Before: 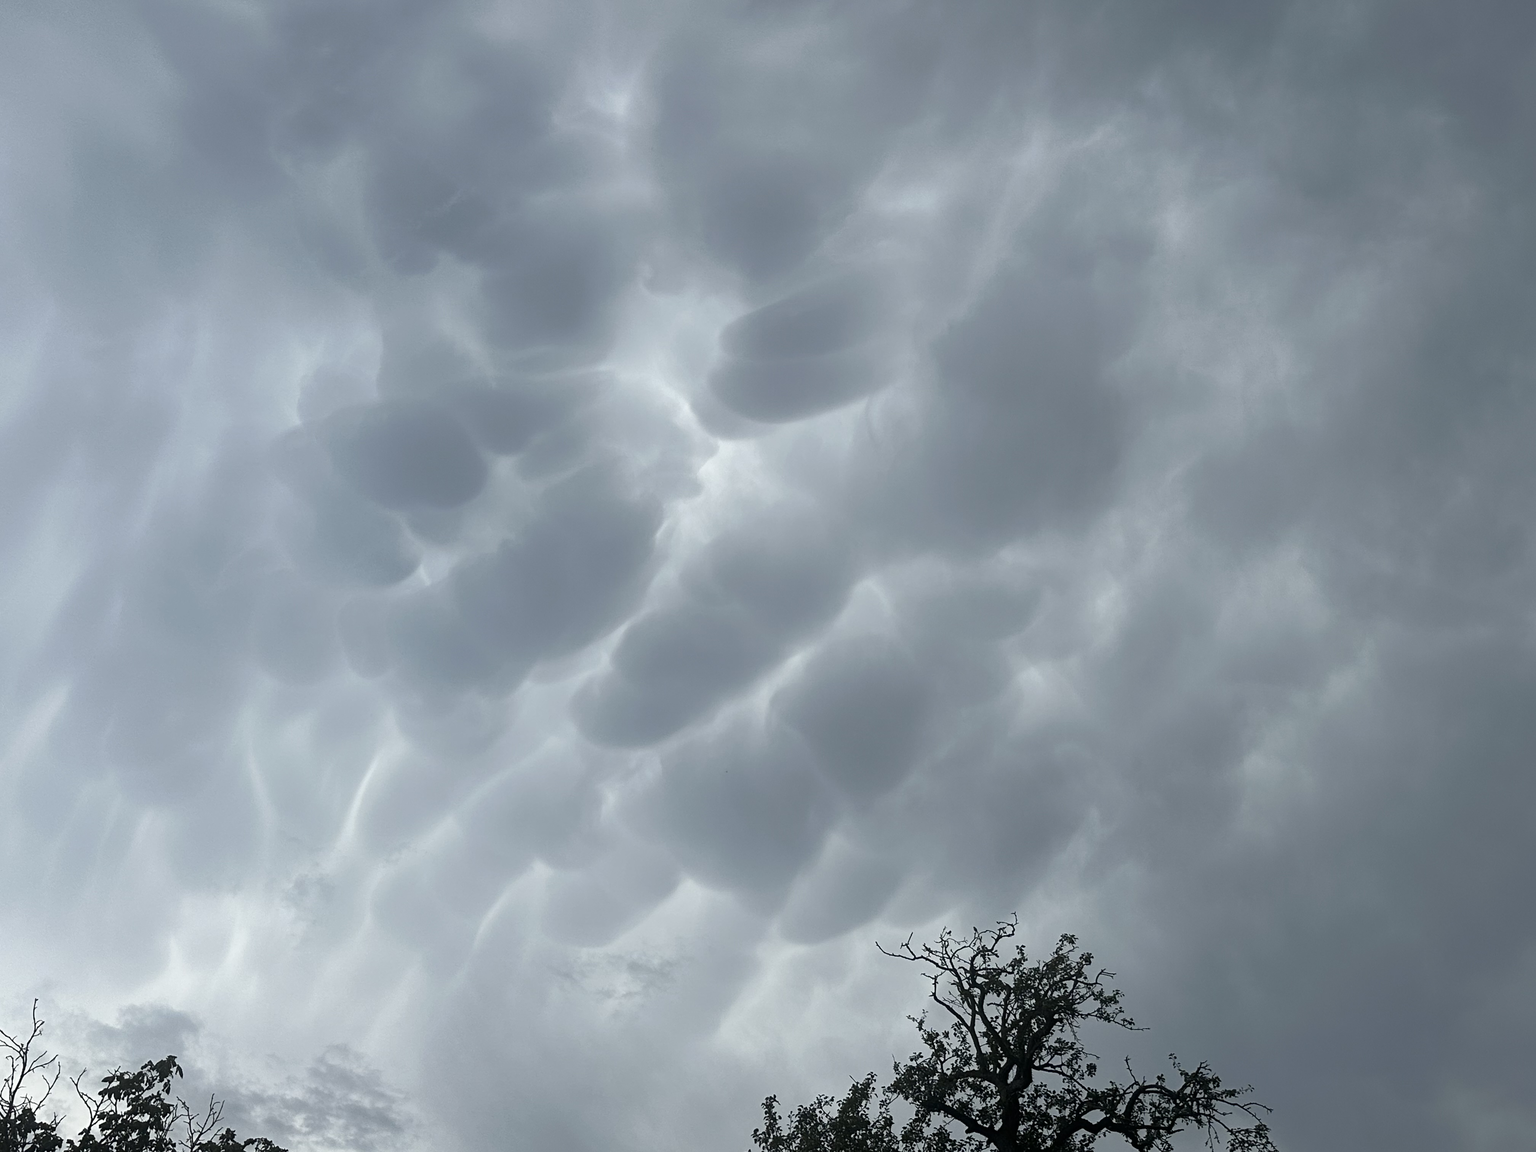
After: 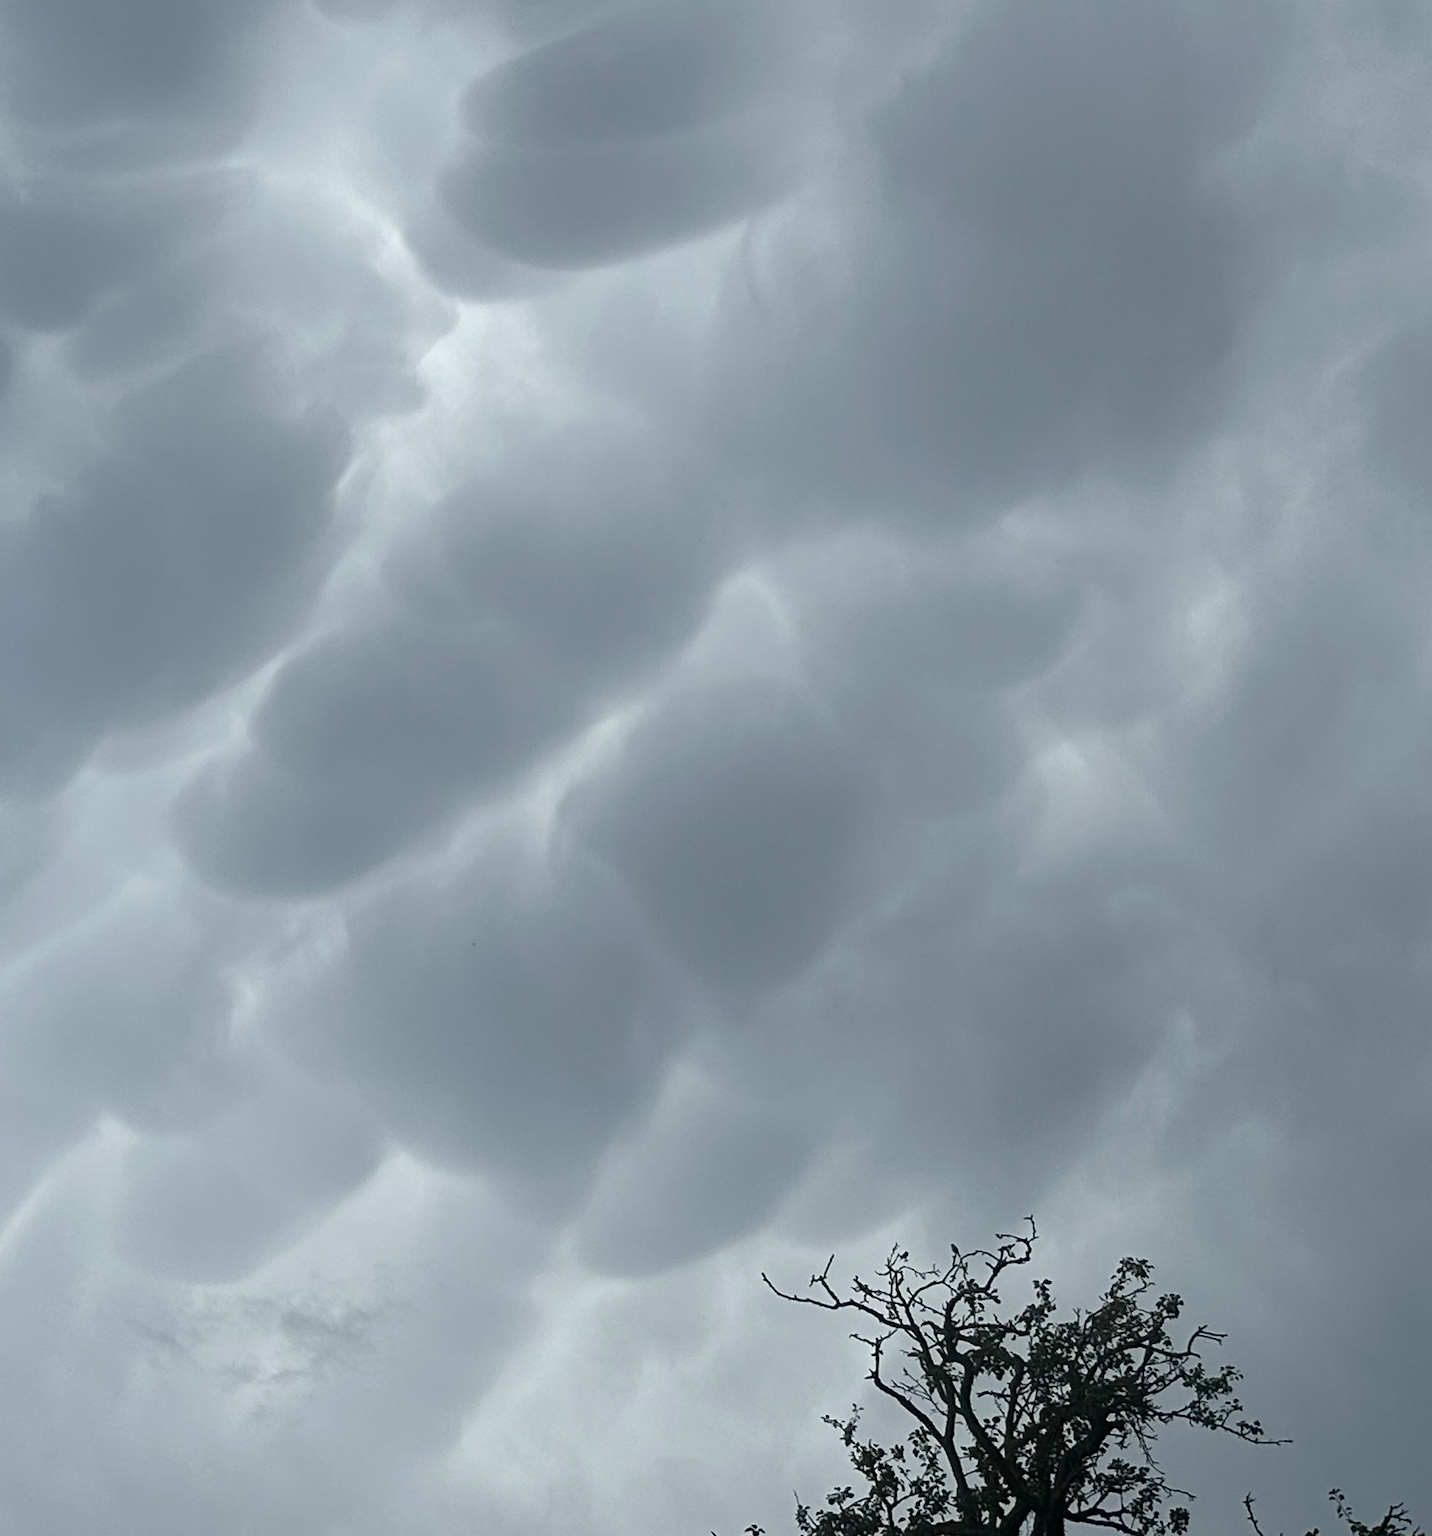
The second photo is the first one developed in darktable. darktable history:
crop: left 31.398%, top 24.654%, right 20.412%, bottom 6.417%
